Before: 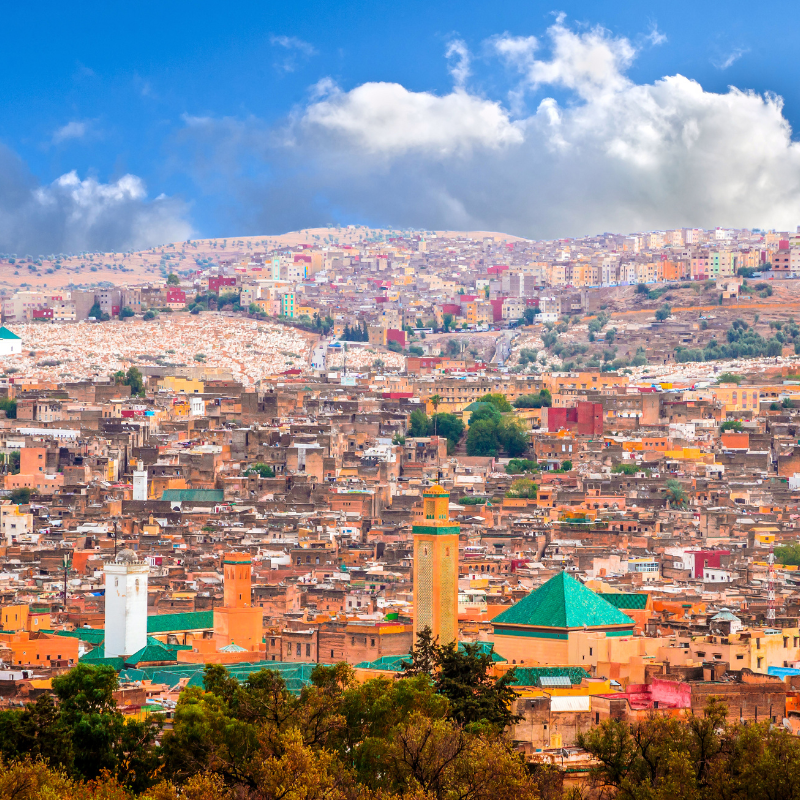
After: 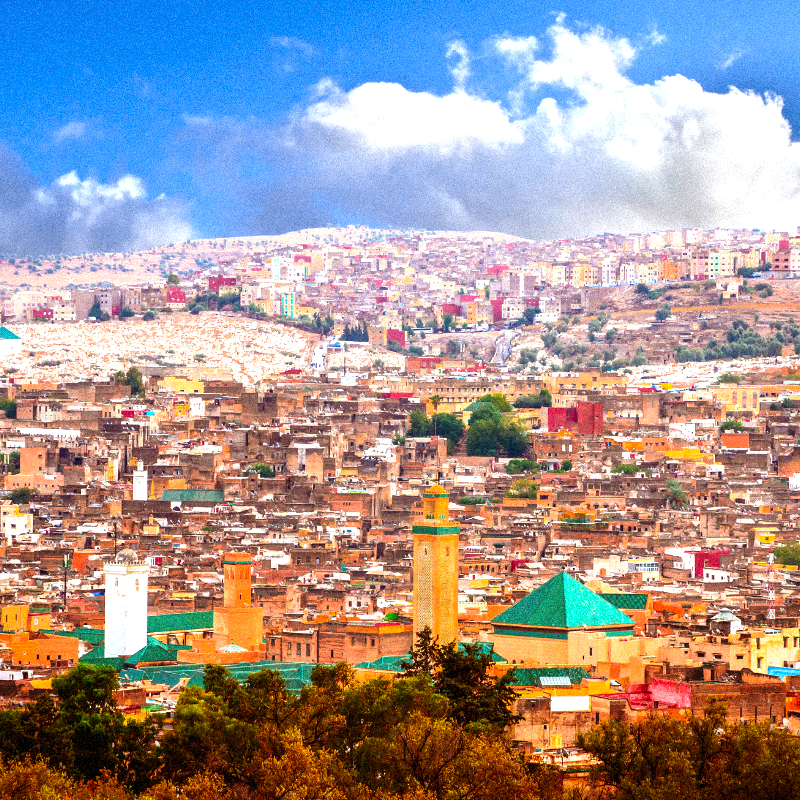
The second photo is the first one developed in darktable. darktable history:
color correction: highlights a* -0.182, highlights b* -0.124
exposure: black level correction 0, exposure 0.6 EV, compensate exposure bias true, compensate highlight preservation false
rgb levels: mode RGB, independent channels, levels [[0, 0.5, 1], [0, 0.521, 1], [0, 0.536, 1]]
grain: strength 35%, mid-tones bias 0%
contrast brightness saturation: brightness -0.09
